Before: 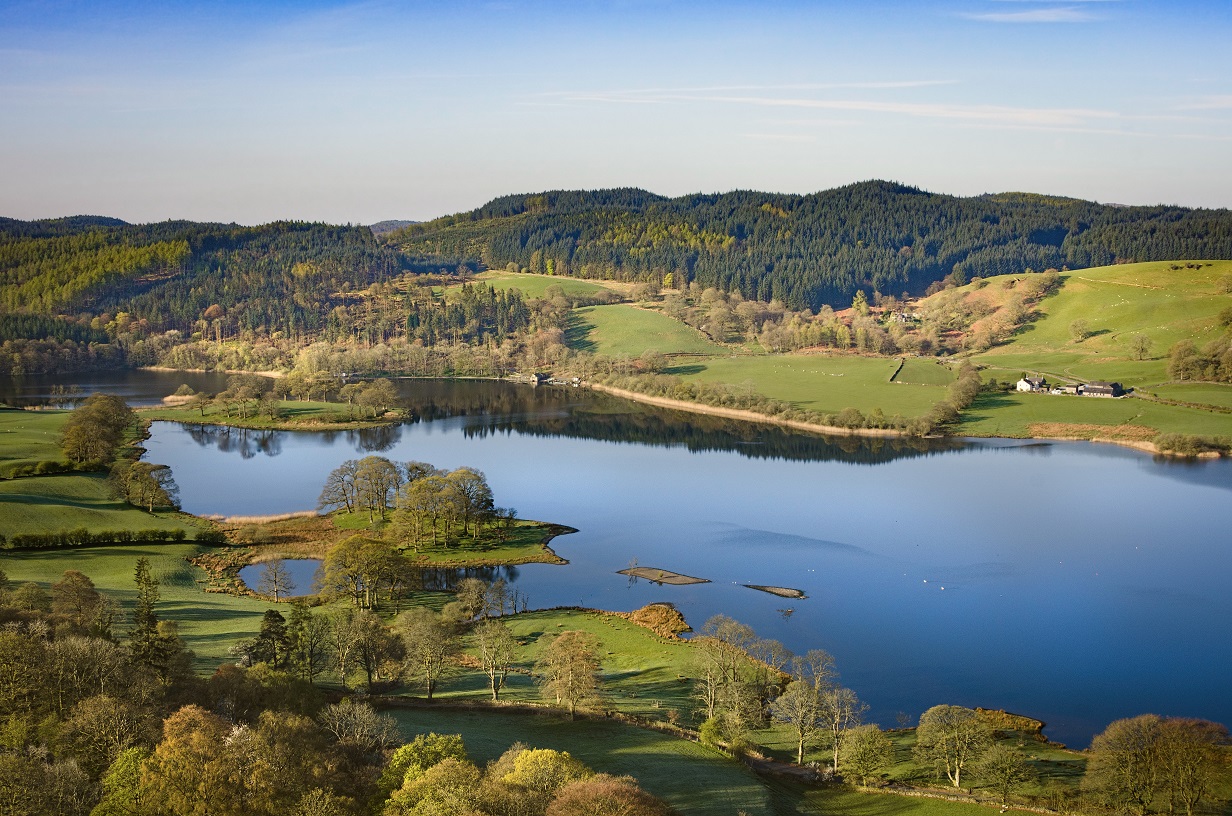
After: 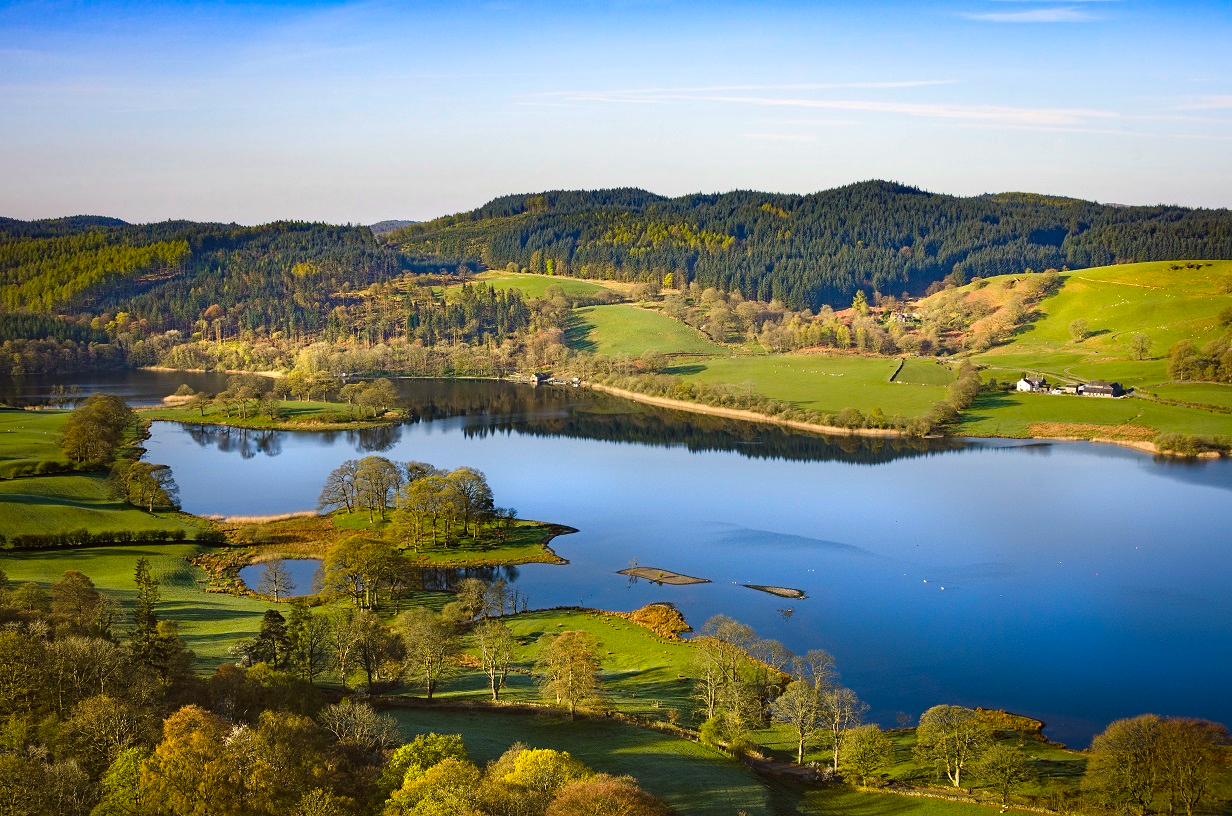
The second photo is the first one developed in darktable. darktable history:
tone equalizer: on, module defaults
color balance: lift [1, 1.001, 0.999, 1.001], gamma [1, 1.004, 1.007, 0.993], gain [1, 0.991, 0.987, 1.013], contrast 10%, output saturation 120%
